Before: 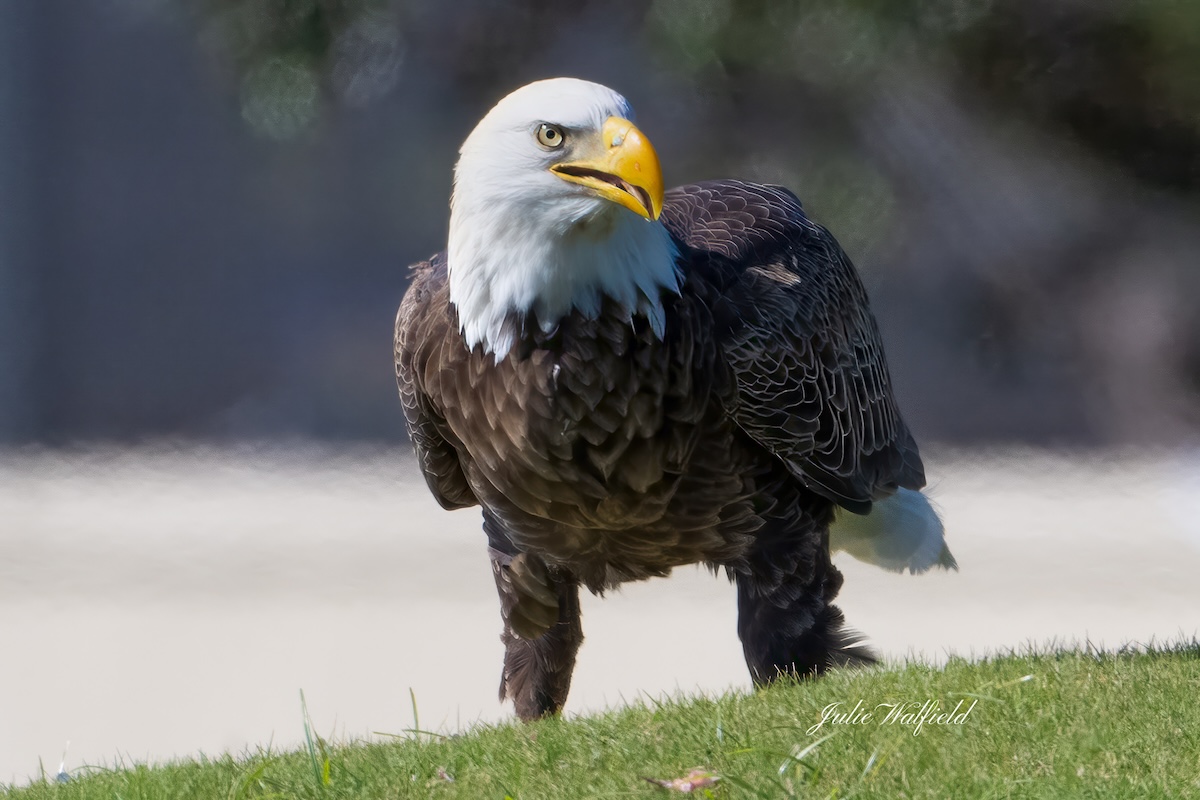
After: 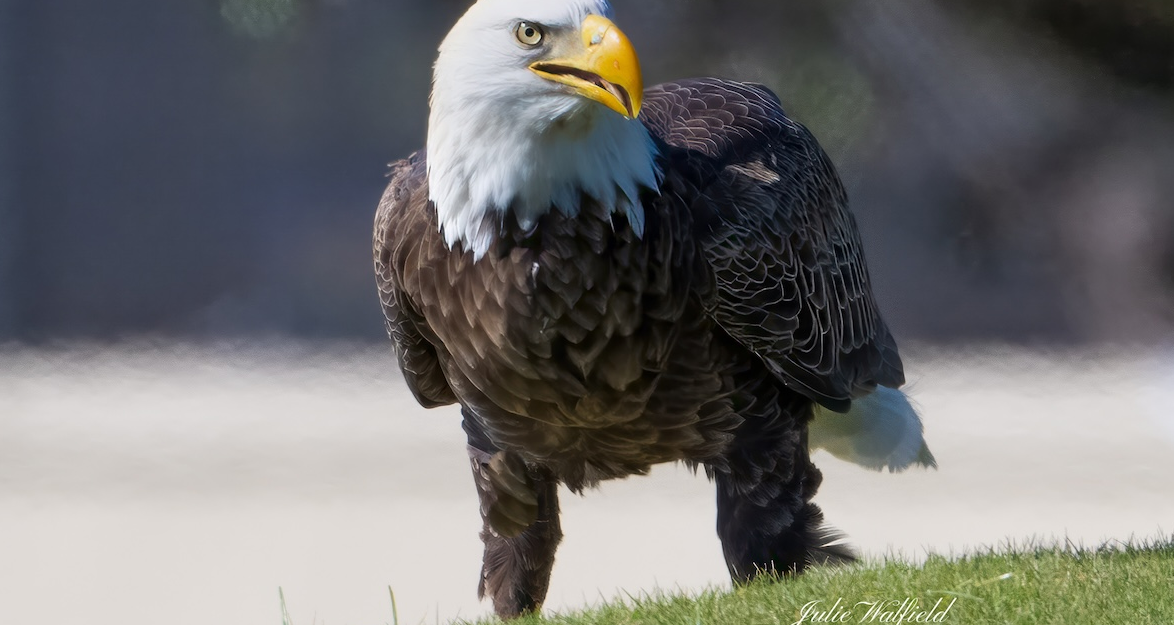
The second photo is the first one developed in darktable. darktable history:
crop and rotate: left 1.823%, top 12.865%, right 0.293%, bottom 8.904%
